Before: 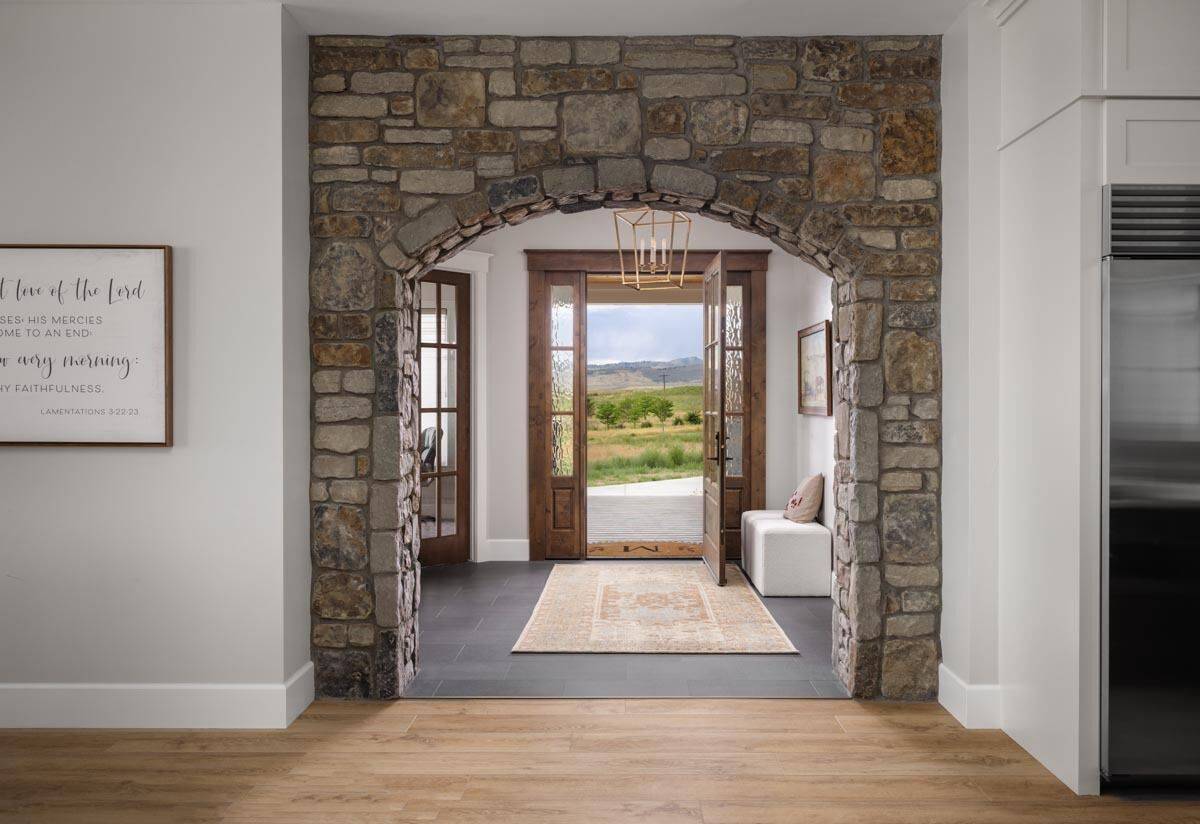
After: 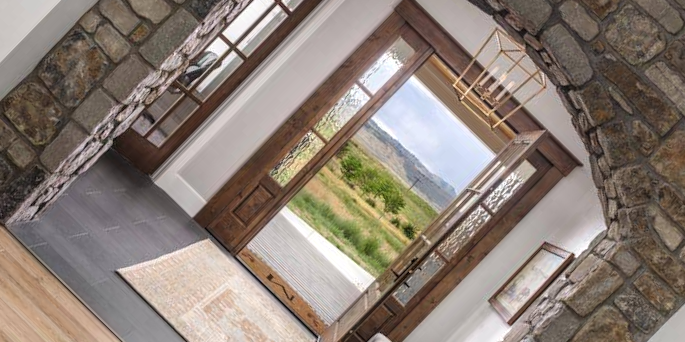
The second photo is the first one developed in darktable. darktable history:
contrast equalizer: y [[0.5 ×6], [0.5 ×6], [0.5, 0.5, 0.501, 0.545, 0.707, 0.863], [0 ×6], [0 ×6]]
crop and rotate: angle -44.33°, top 16.343%, right 0.975%, bottom 11.657%
exposure: black level correction -0.005, exposure 0.052 EV, compensate highlight preservation false
local contrast: on, module defaults
